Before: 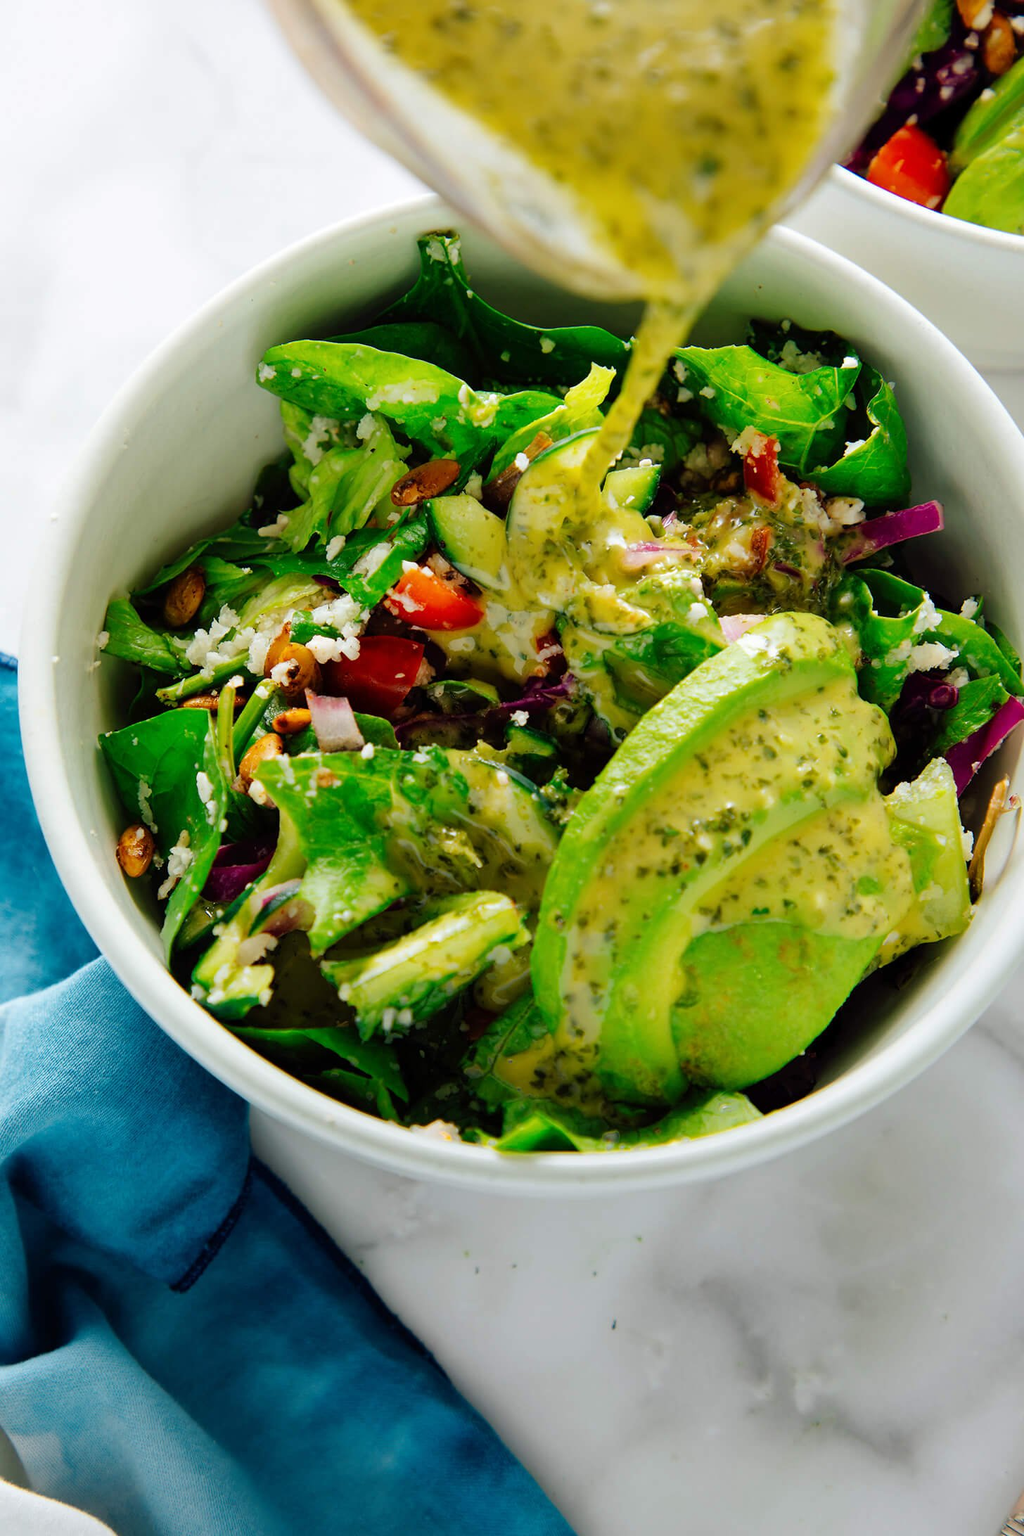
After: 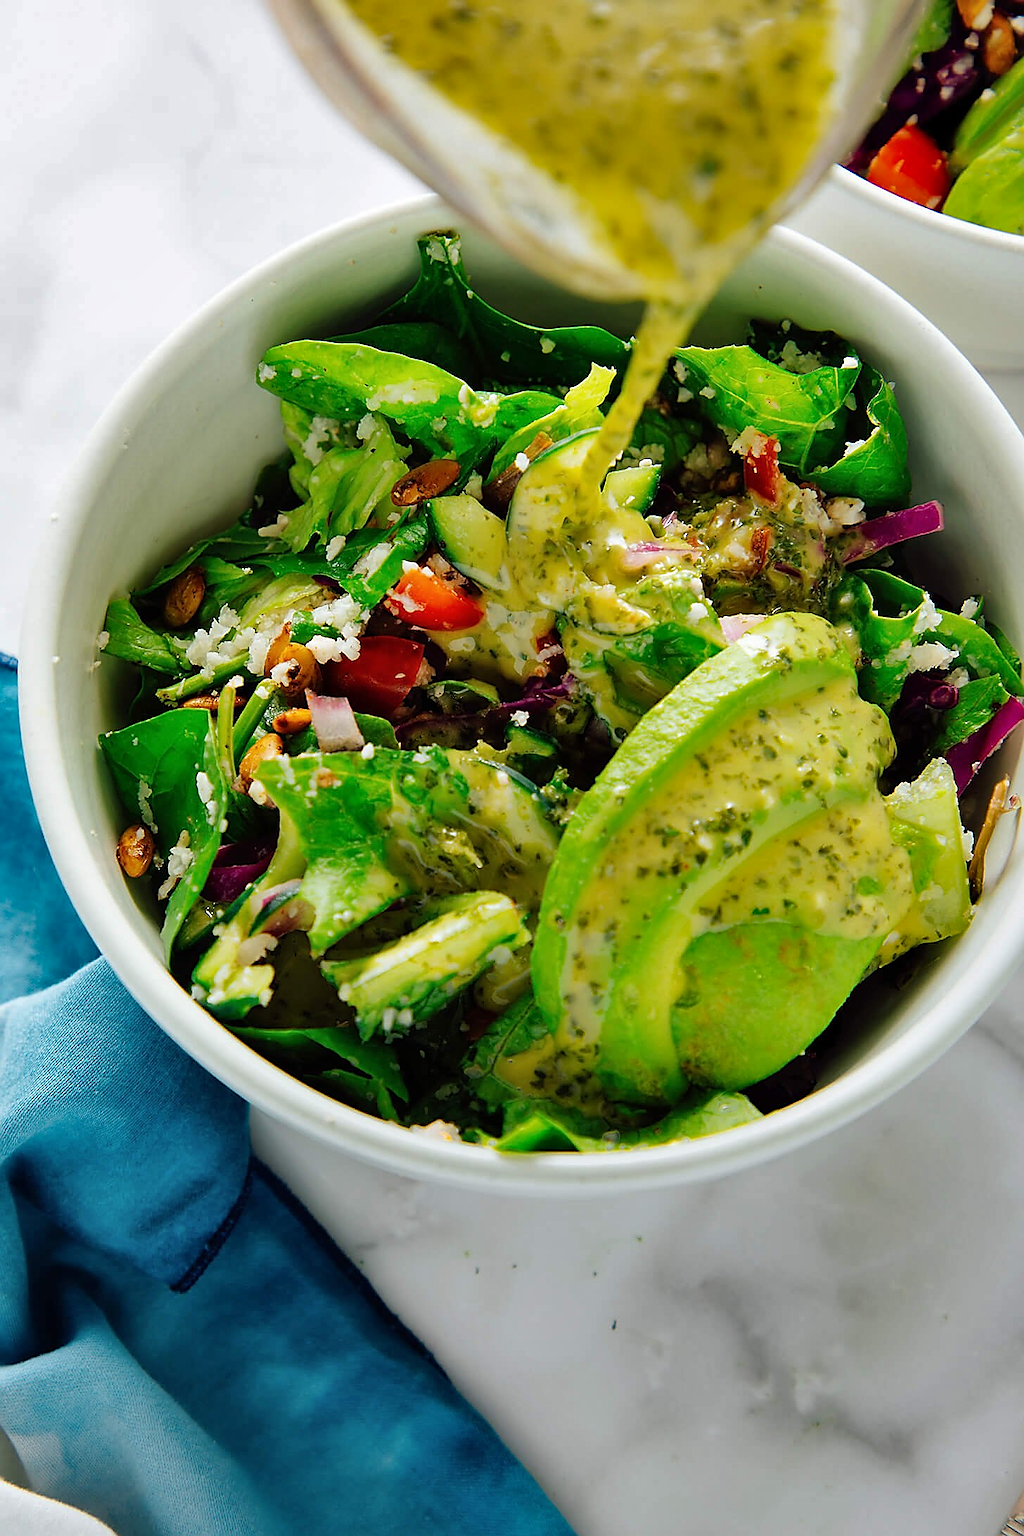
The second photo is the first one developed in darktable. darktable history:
sharpen: radius 1.4, amount 1.25, threshold 0.7
shadows and highlights: soften with gaussian
